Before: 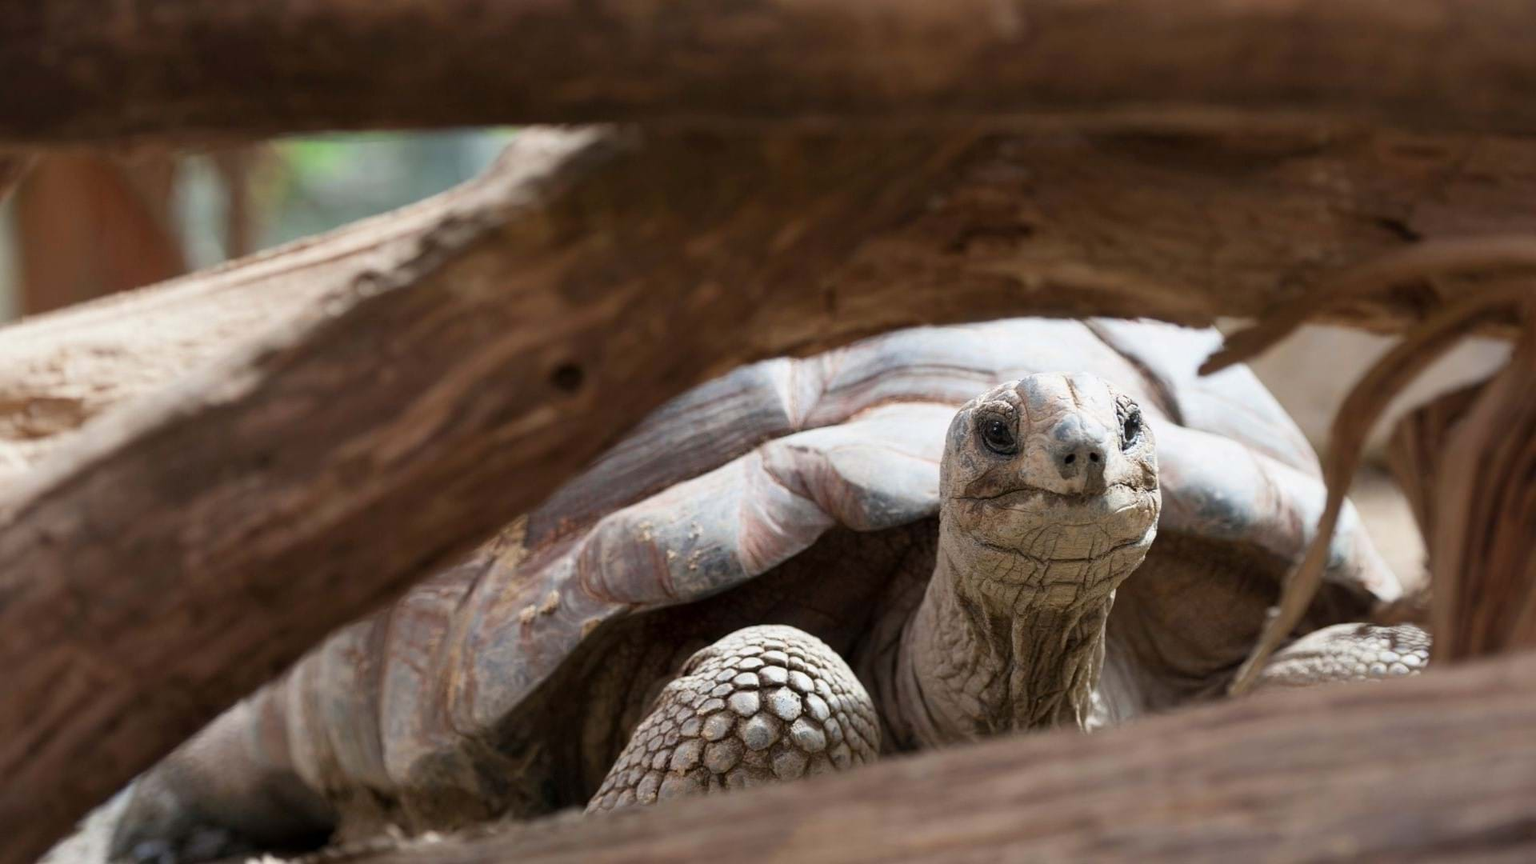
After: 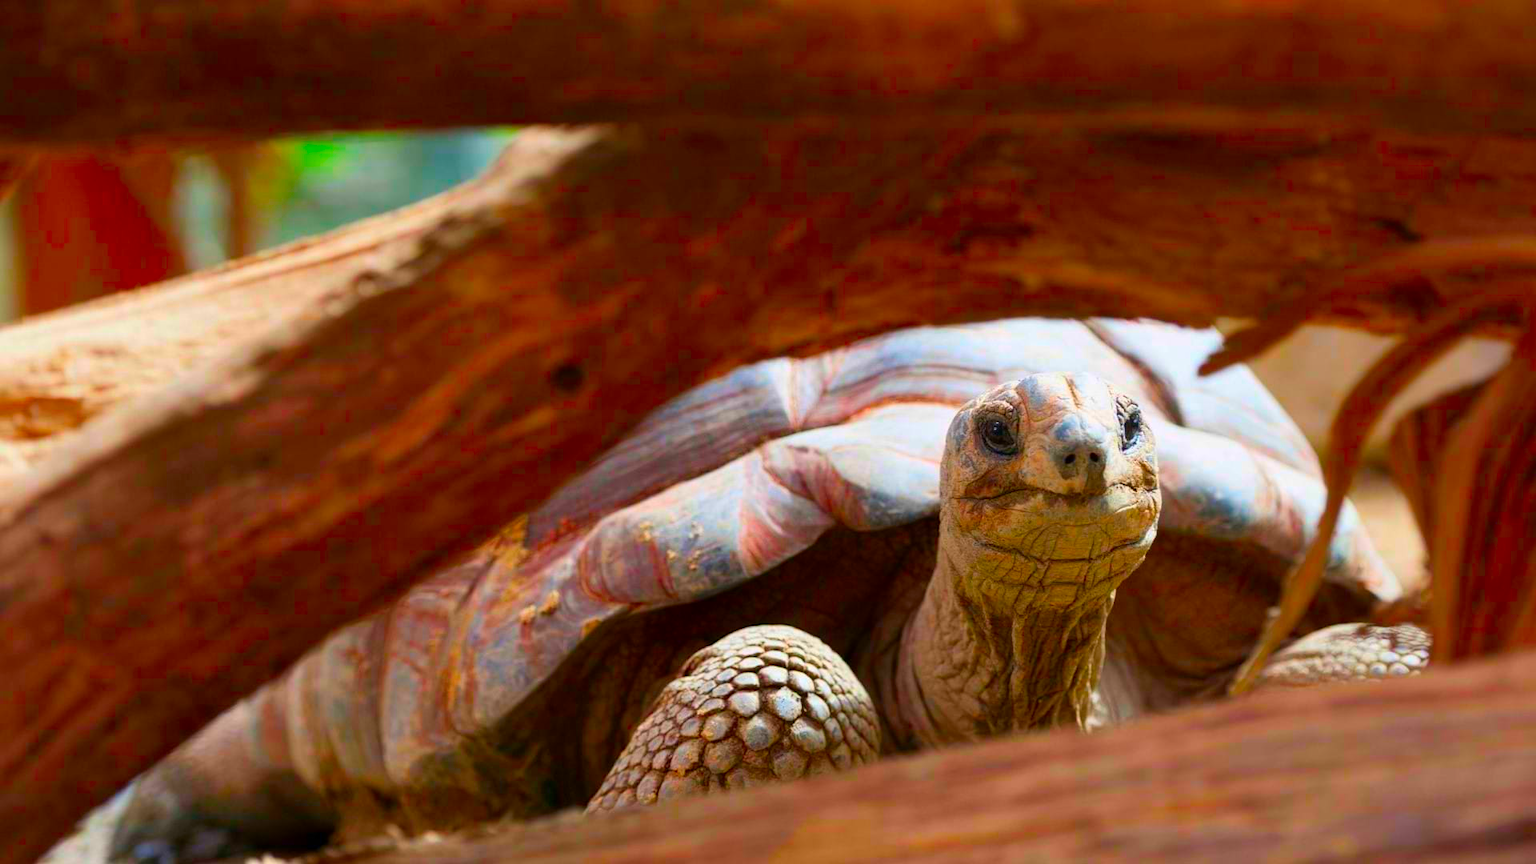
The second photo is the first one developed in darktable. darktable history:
color correction: highlights b* 0.056, saturation 2.94
